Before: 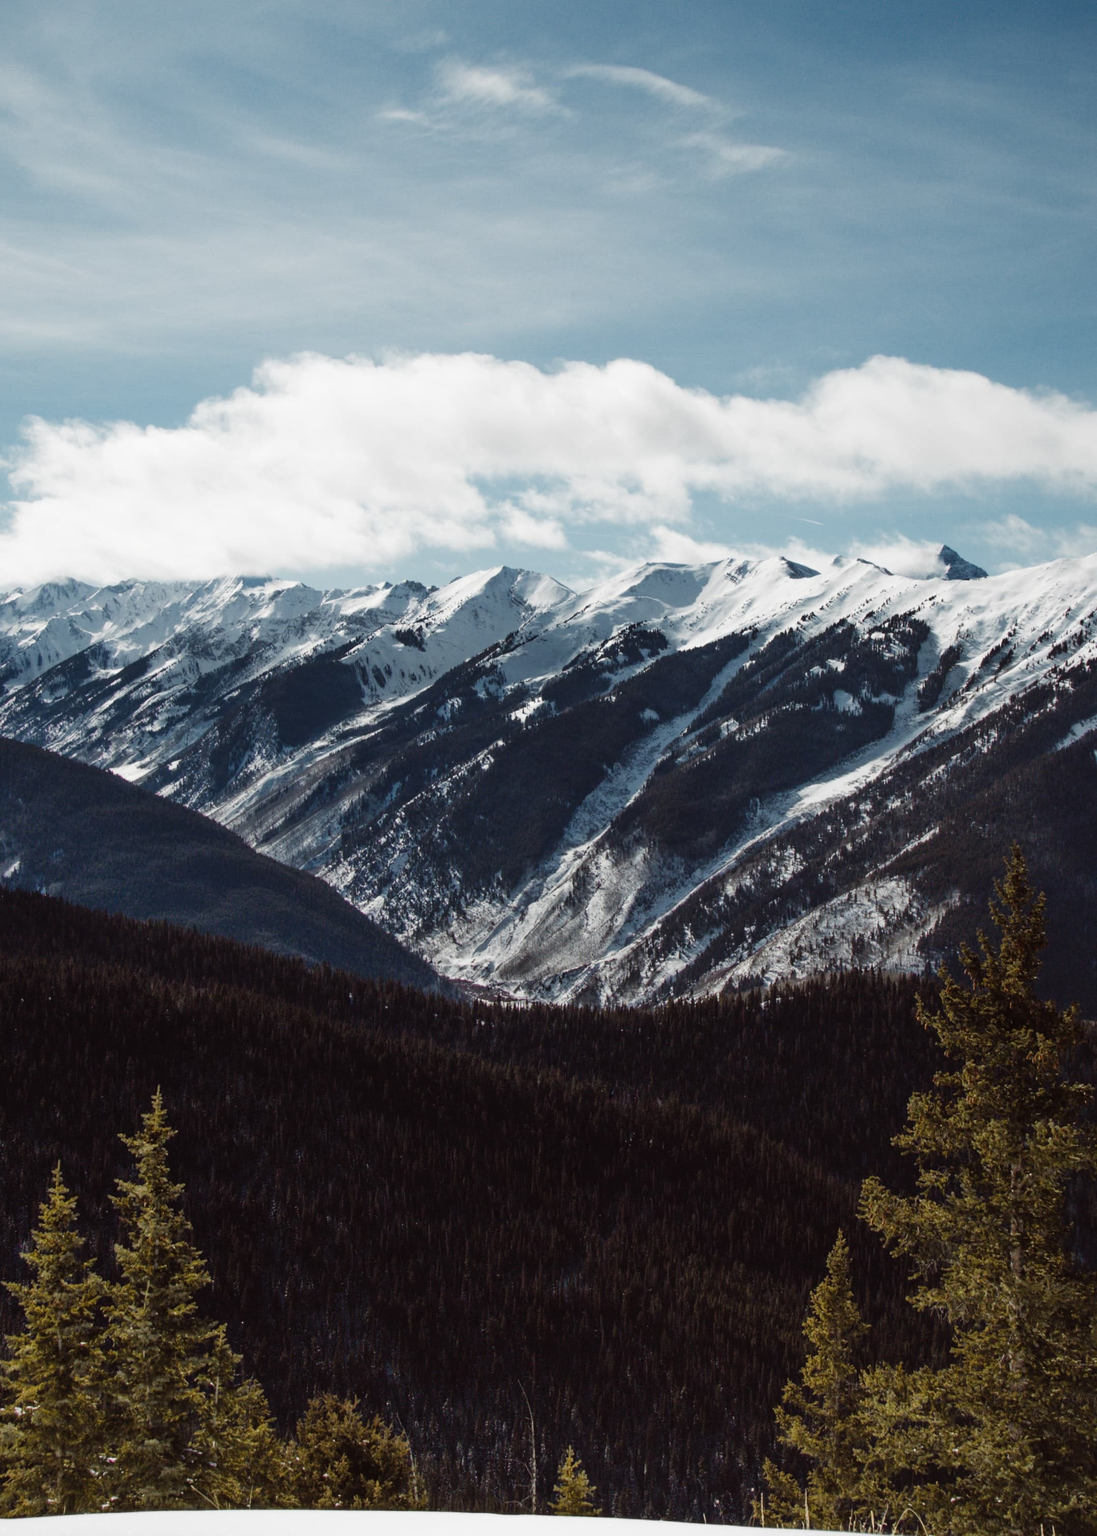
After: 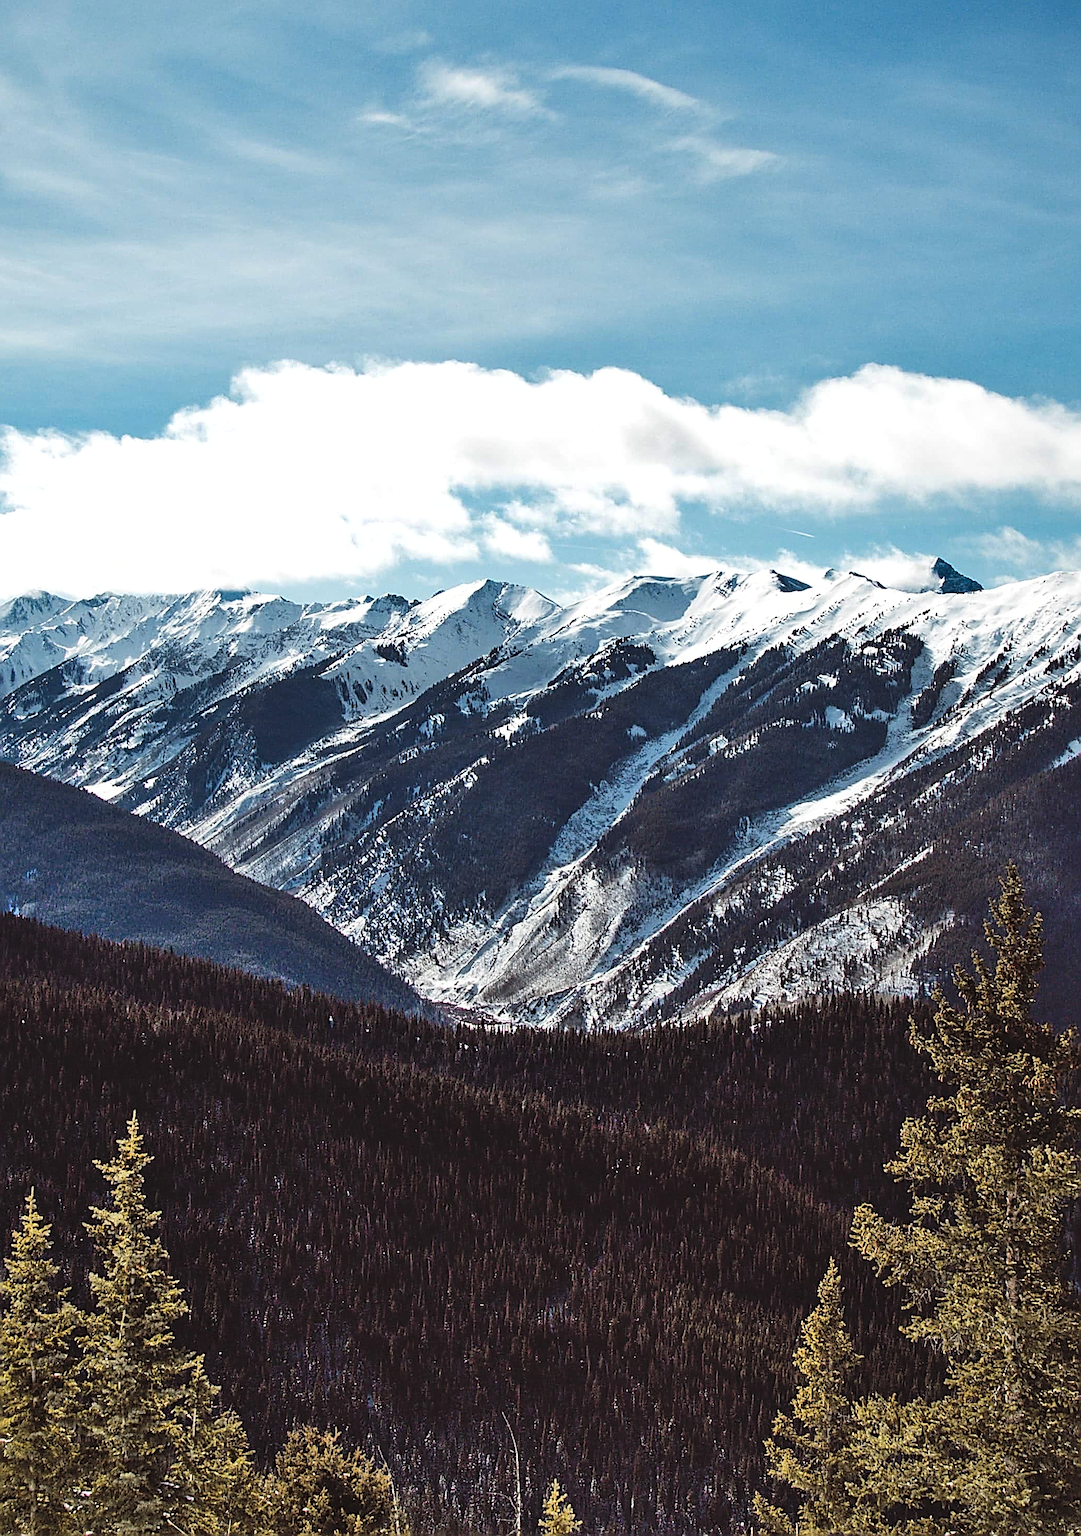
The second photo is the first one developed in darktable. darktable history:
sharpen: amount 2
shadows and highlights: low approximation 0.01, soften with gaussian
crop and rotate: left 2.536%, right 1.107%, bottom 2.246%
contrast brightness saturation: brightness 0.13
tone equalizer: -8 EV -0.417 EV, -7 EV -0.389 EV, -6 EV -0.333 EV, -5 EV -0.222 EV, -3 EV 0.222 EV, -2 EV 0.333 EV, -1 EV 0.389 EV, +0 EV 0.417 EV, edges refinement/feathering 500, mask exposure compensation -1.57 EV, preserve details no
color zones: curves: ch1 [(0.25, 0.5) (0.747, 0.71)]
